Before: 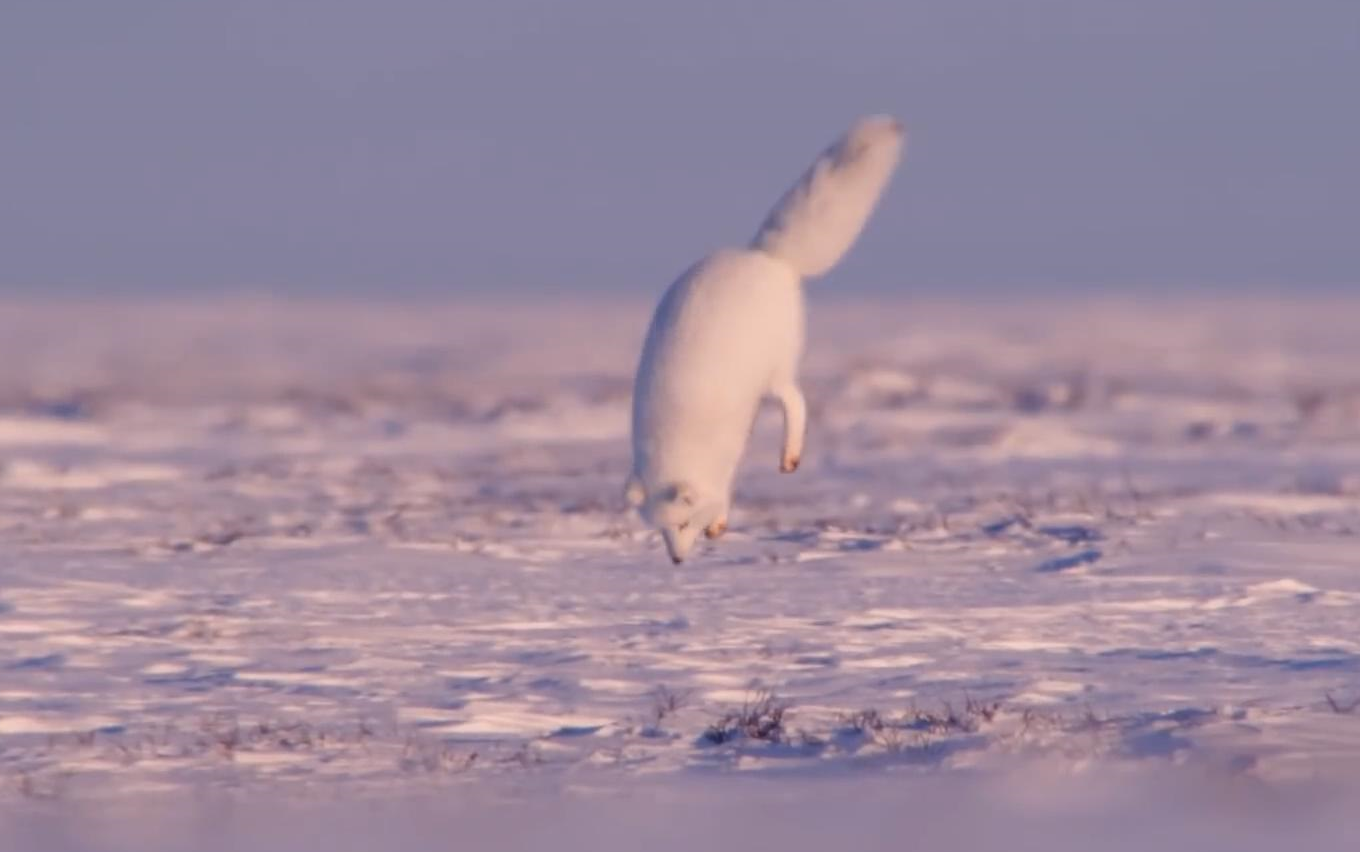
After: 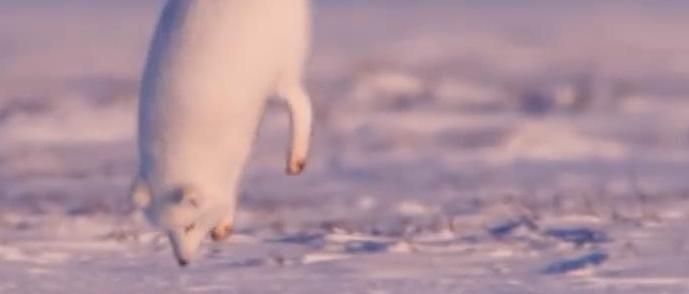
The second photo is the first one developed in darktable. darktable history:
crop: left 36.362%, top 34.983%, right 12.953%, bottom 30.424%
